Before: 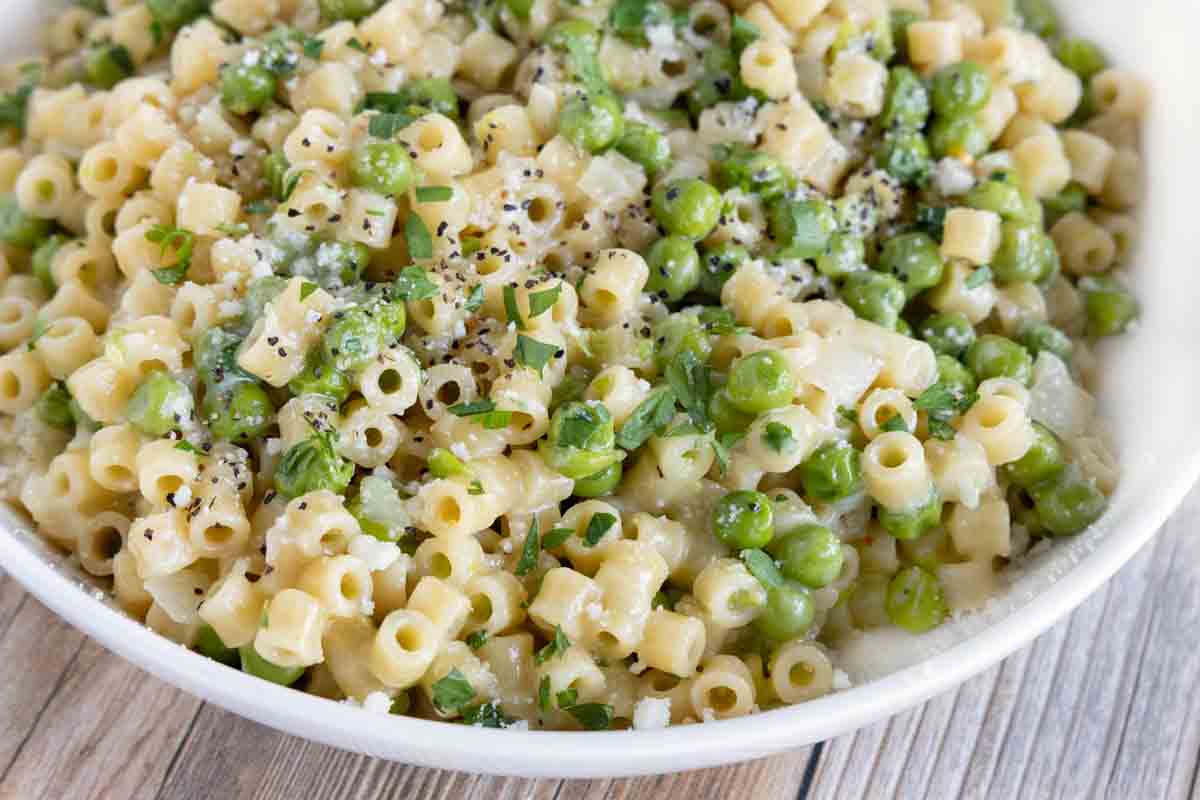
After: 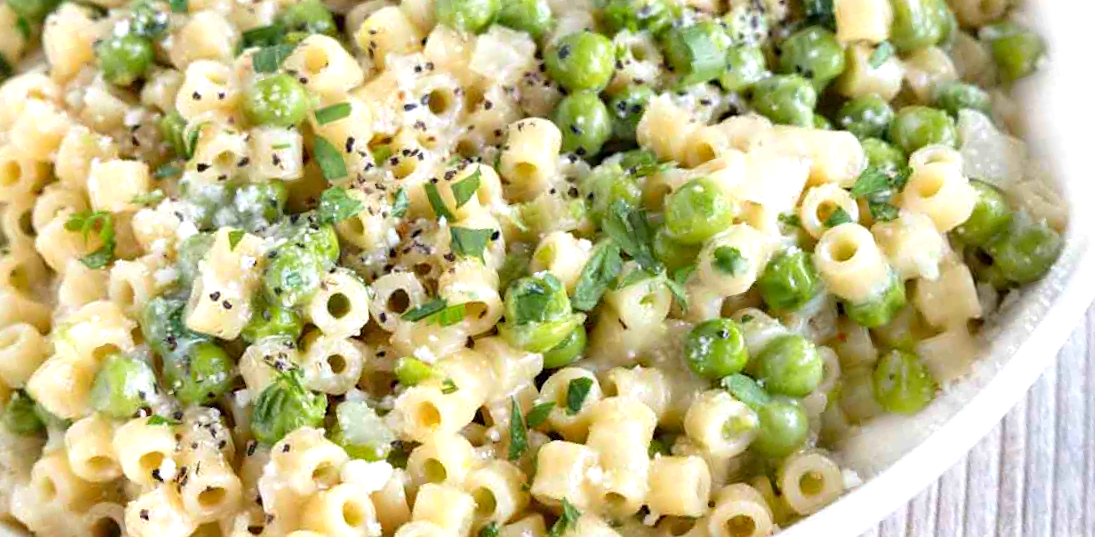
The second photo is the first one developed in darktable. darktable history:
rotate and perspective: rotation -14.8°, crop left 0.1, crop right 0.903, crop top 0.25, crop bottom 0.748
exposure: black level correction 0.001, exposure 0.5 EV, compensate exposure bias true, compensate highlight preservation false
